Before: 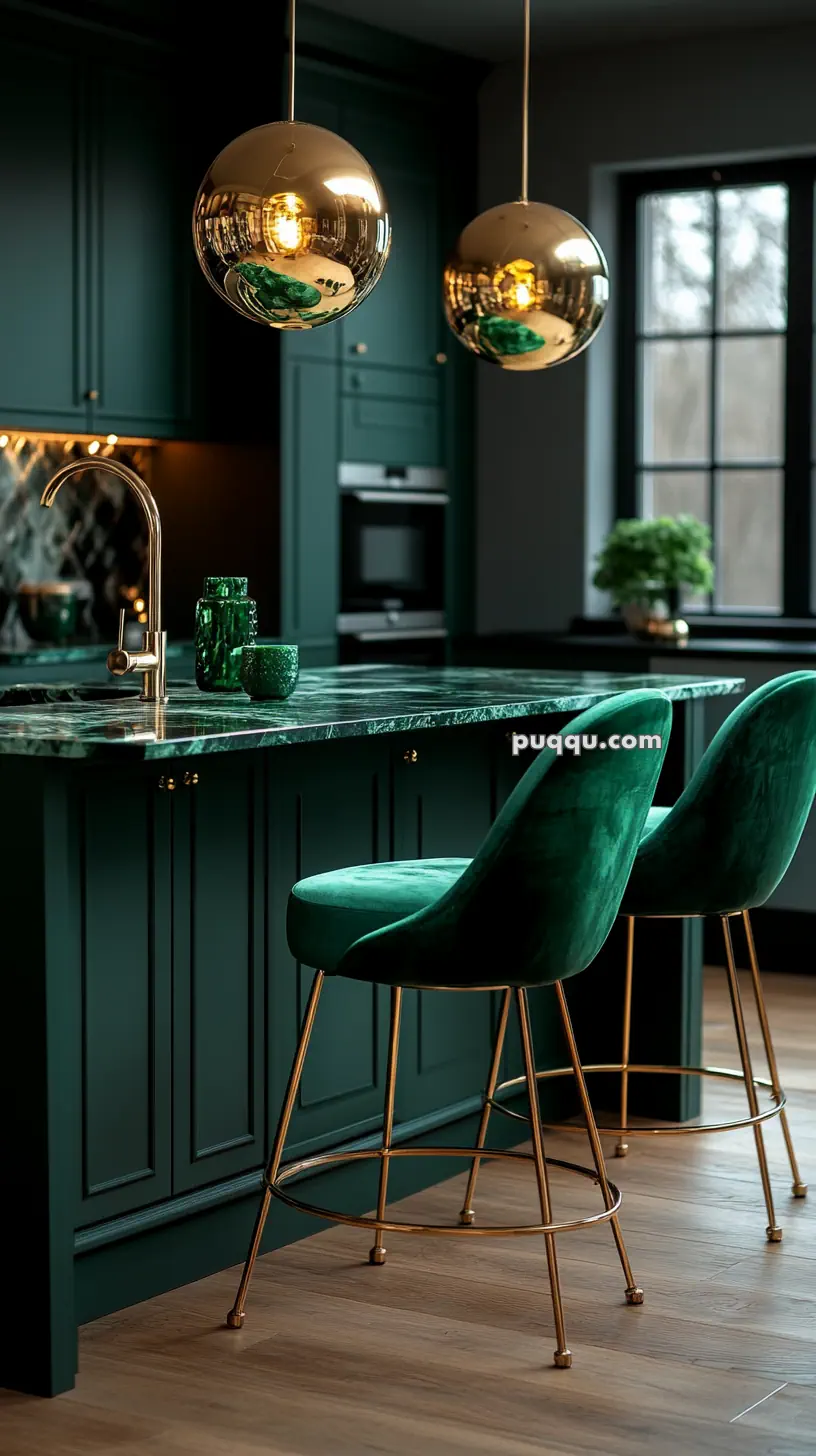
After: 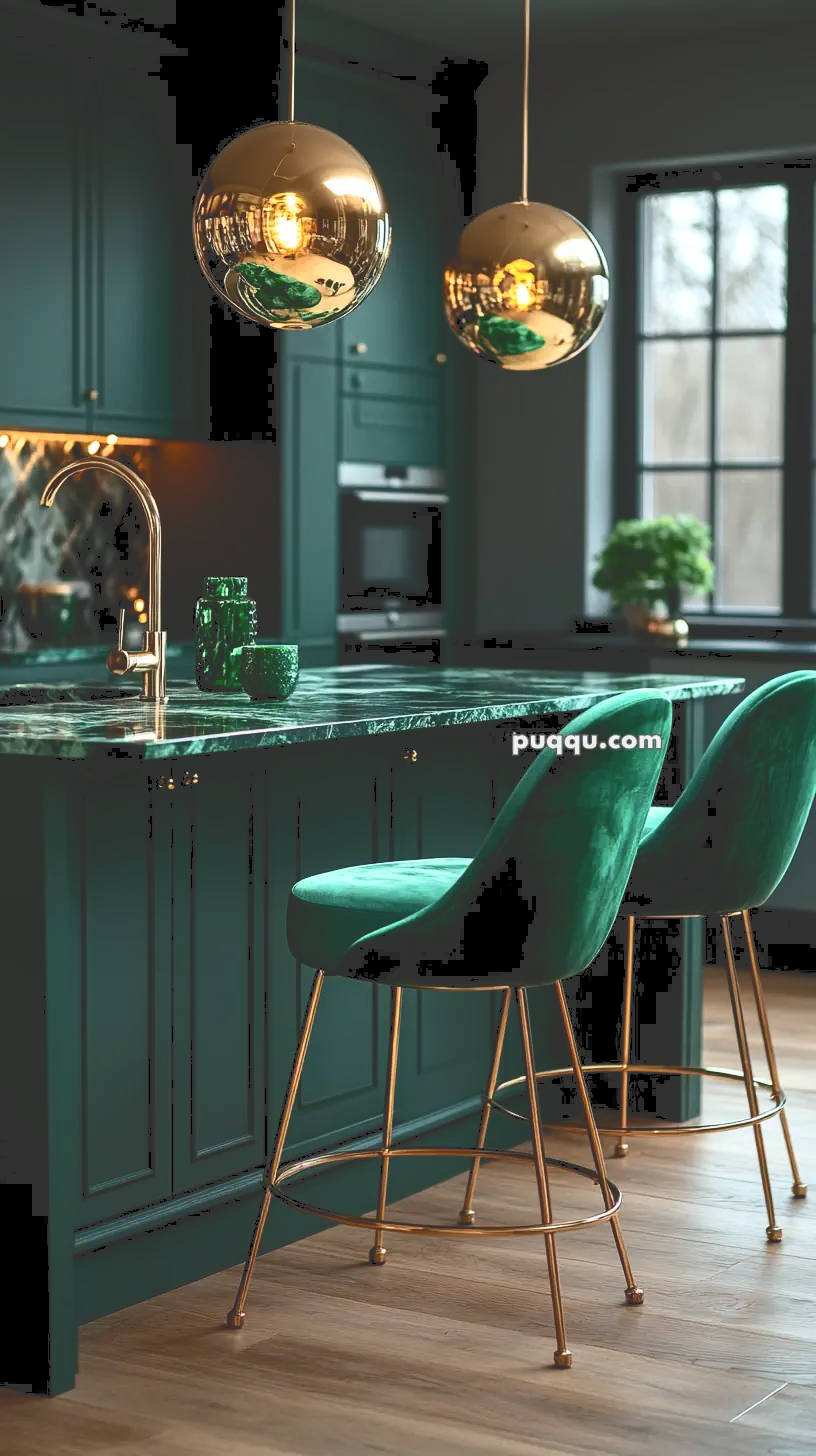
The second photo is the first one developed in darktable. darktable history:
tone curve: curves: ch0 [(0, 0) (0.003, 0.203) (0.011, 0.203) (0.025, 0.21) (0.044, 0.22) (0.069, 0.231) (0.1, 0.243) (0.136, 0.255) (0.177, 0.277) (0.224, 0.305) (0.277, 0.346) (0.335, 0.412) (0.399, 0.492) (0.468, 0.571) (0.543, 0.658) (0.623, 0.75) (0.709, 0.837) (0.801, 0.905) (0.898, 0.955) (1, 1)], color space Lab, independent channels, preserve colors none
